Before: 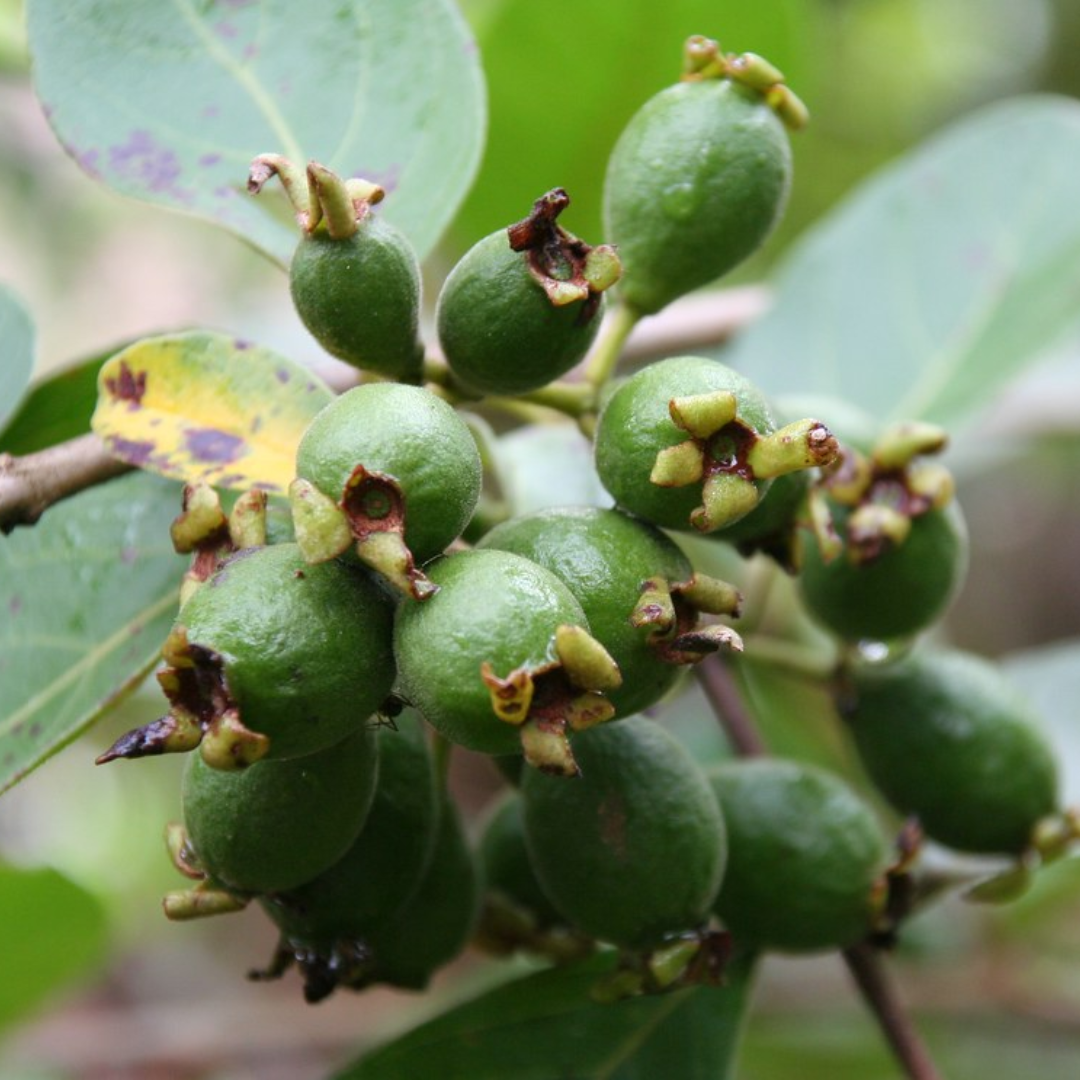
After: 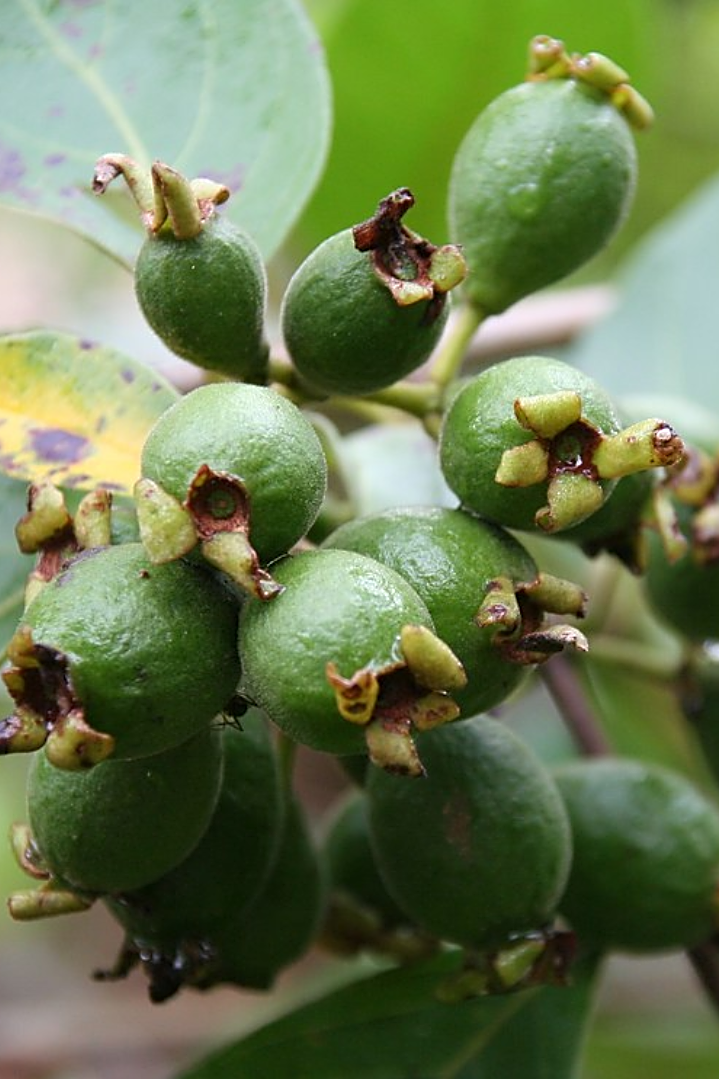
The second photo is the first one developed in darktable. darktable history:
sharpen: amount 0.75
crop and rotate: left 14.436%, right 18.898%
